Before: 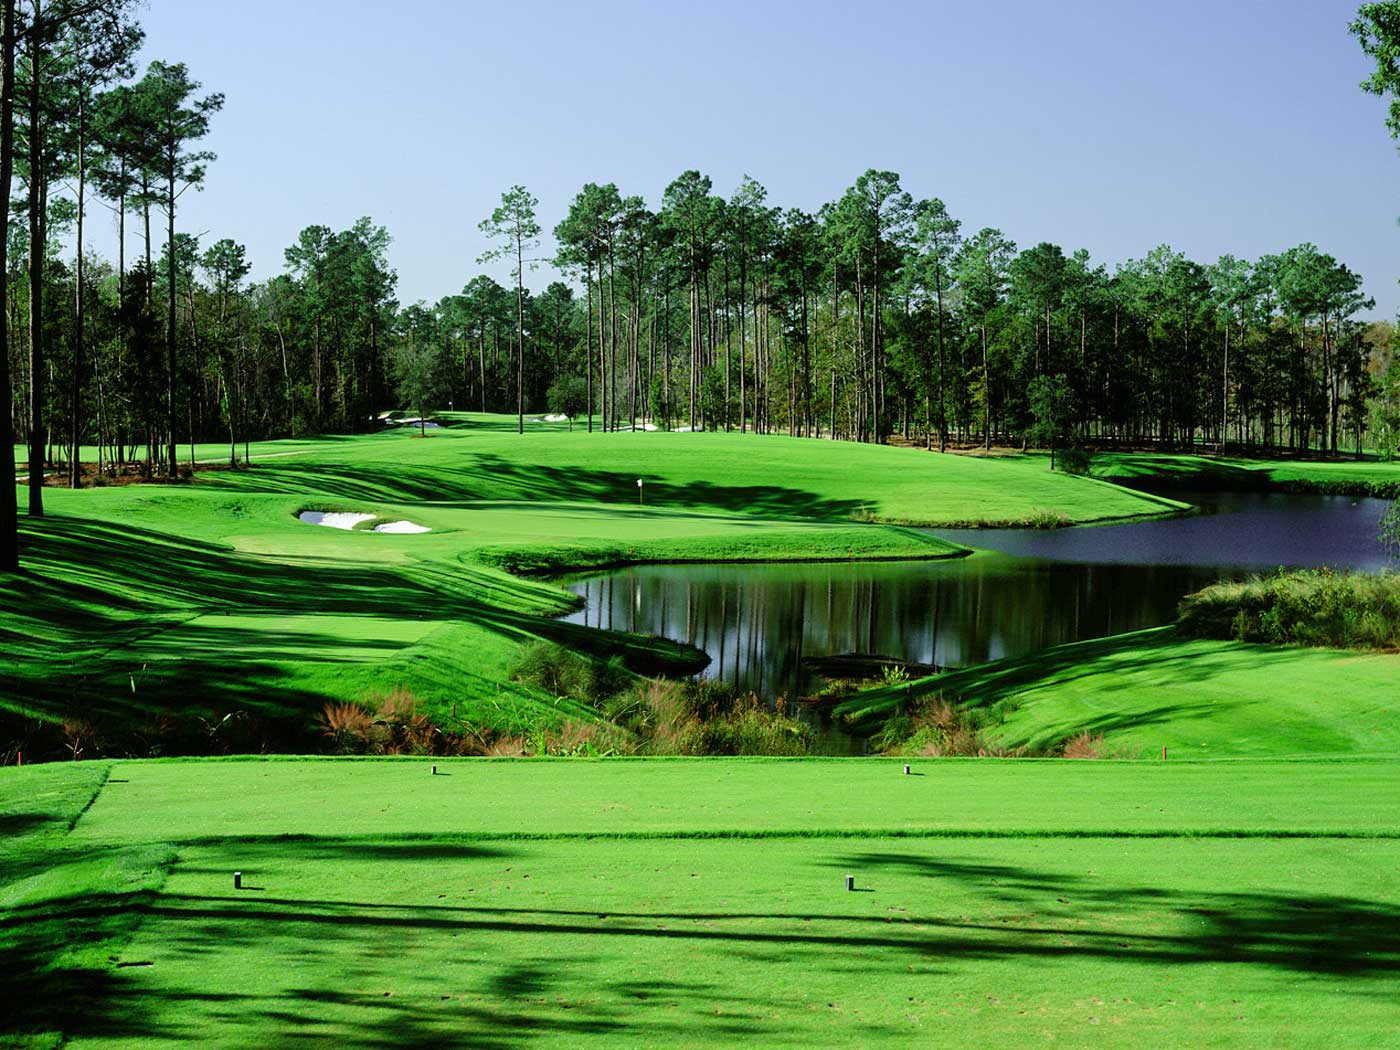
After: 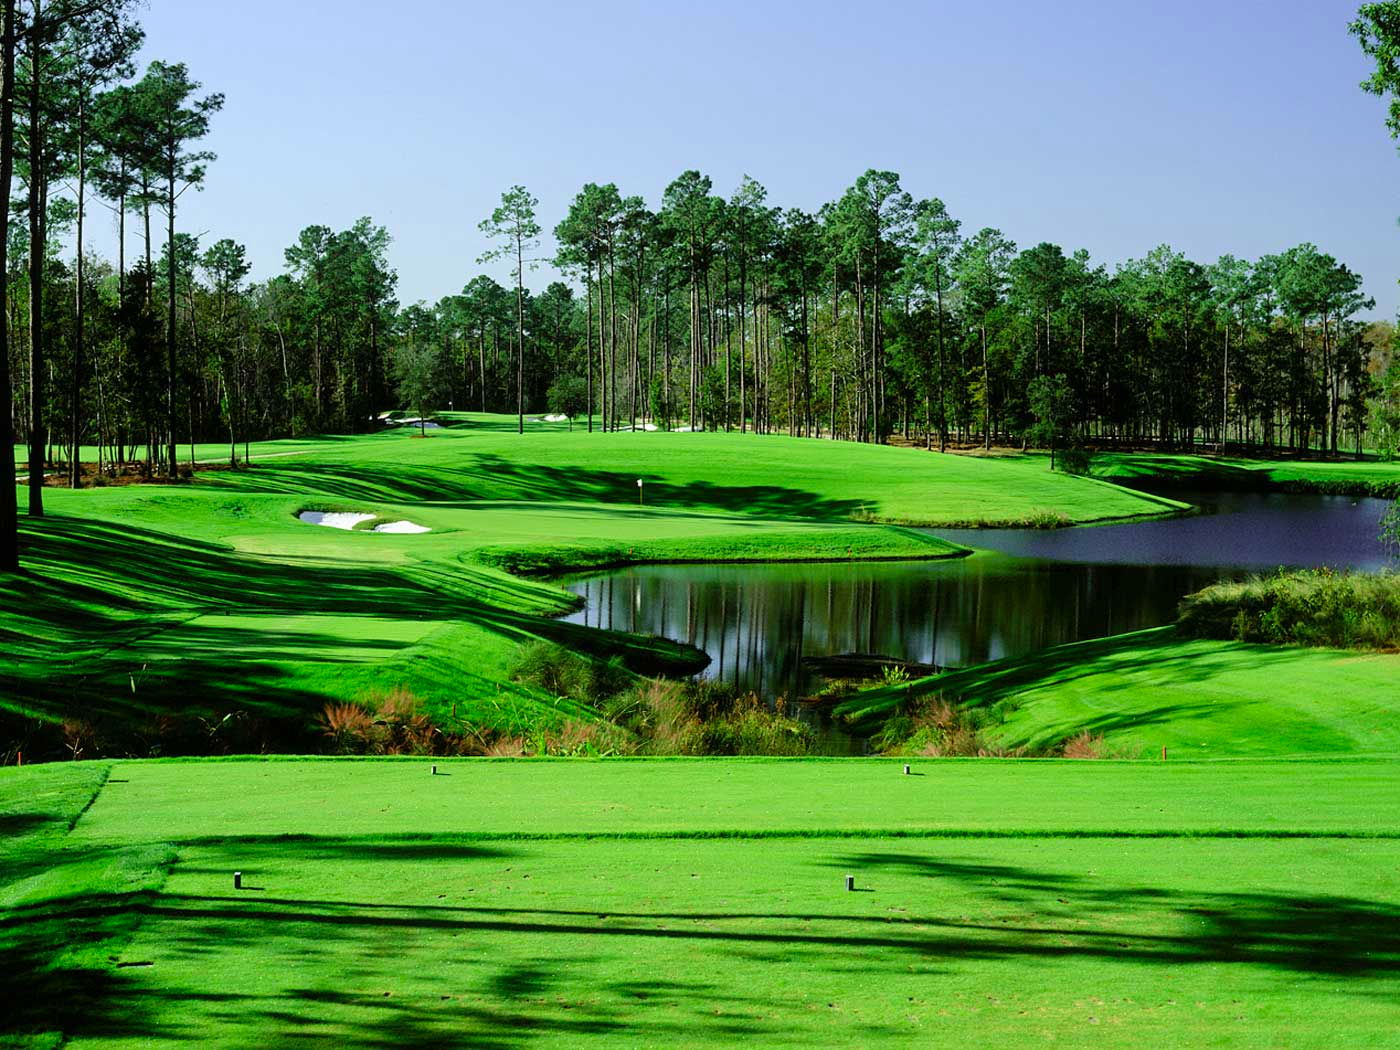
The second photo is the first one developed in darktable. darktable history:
contrast brightness saturation: saturation 0.131
